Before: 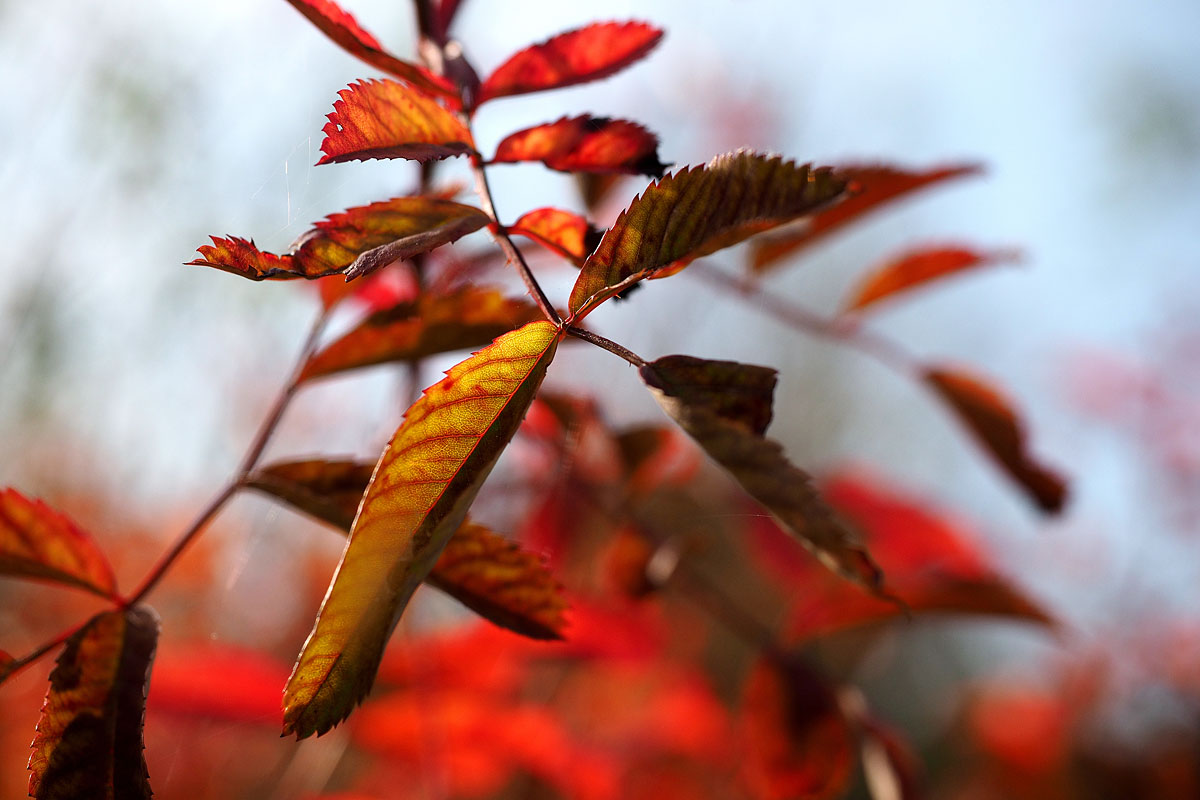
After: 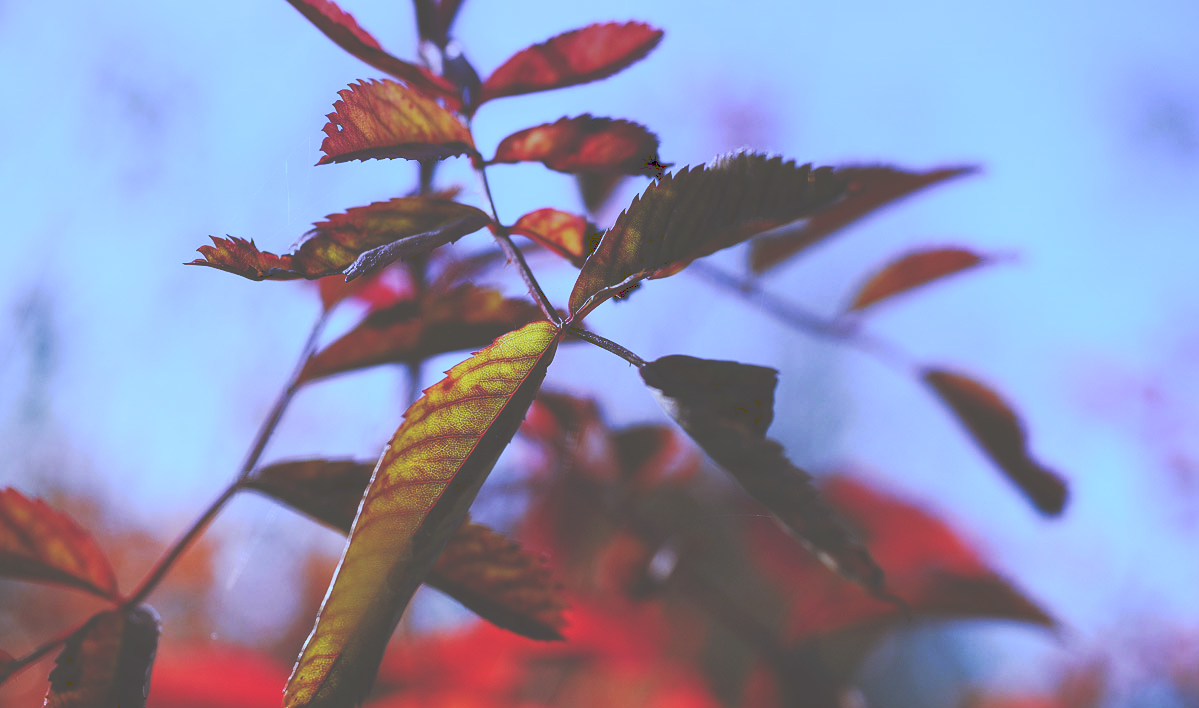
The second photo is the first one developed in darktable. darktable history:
white balance: red 0.766, blue 1.537
graduated density: hue 238.83°, saturation 50%
crop and rotate: top 0%, bottom 11.49%
tone curve: curves: ch0 [(0, 0) (0.003, 0.301) (0.011, 0.302) (0.025, 0.307) (0.044, 0.313) (0.069, 0.316) (0.1, 0.322) (0.136, 0.325) (0.177, 0.341) (0.224, 0.358) (0.277, 0.386) (0.335, 0.429) (0.399, 0.486) (0.468, 0.556) (0.543, 0.644) (0.623, 0.728) (0.709, 0.796) (0.801, 0.854) (0.898, 0.908) (1, 1)], preserve colors none
